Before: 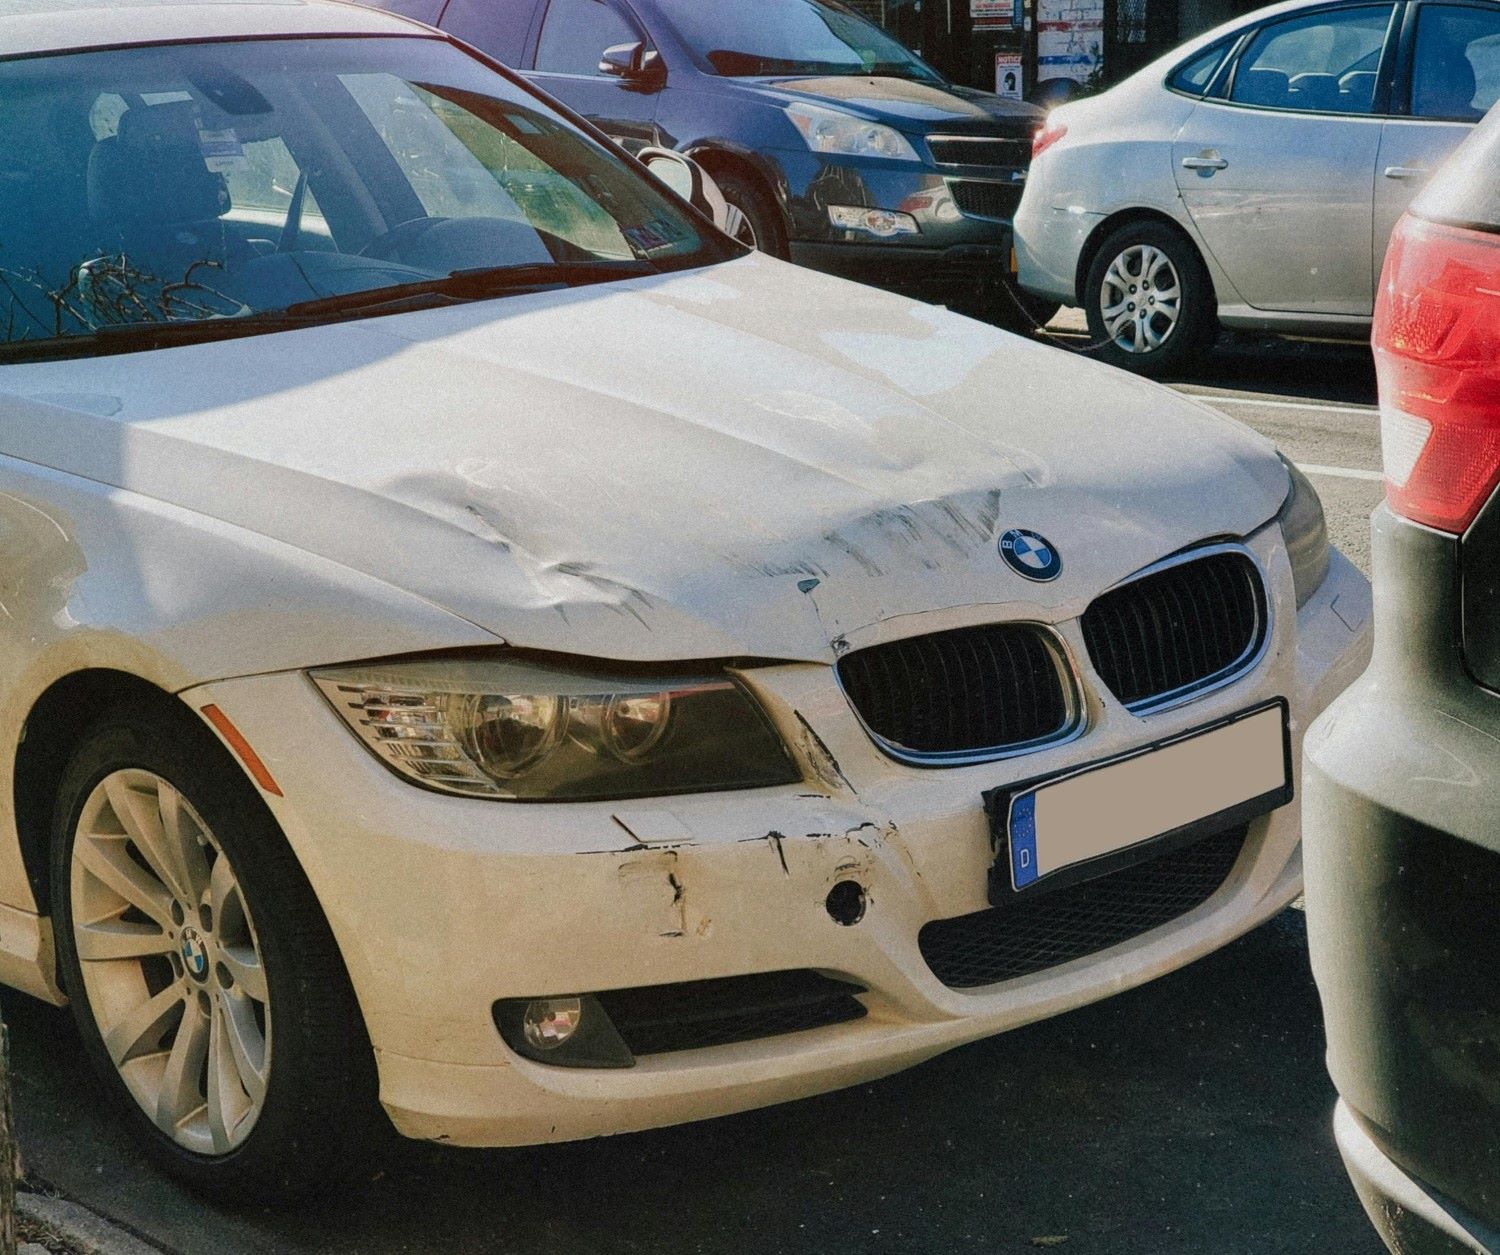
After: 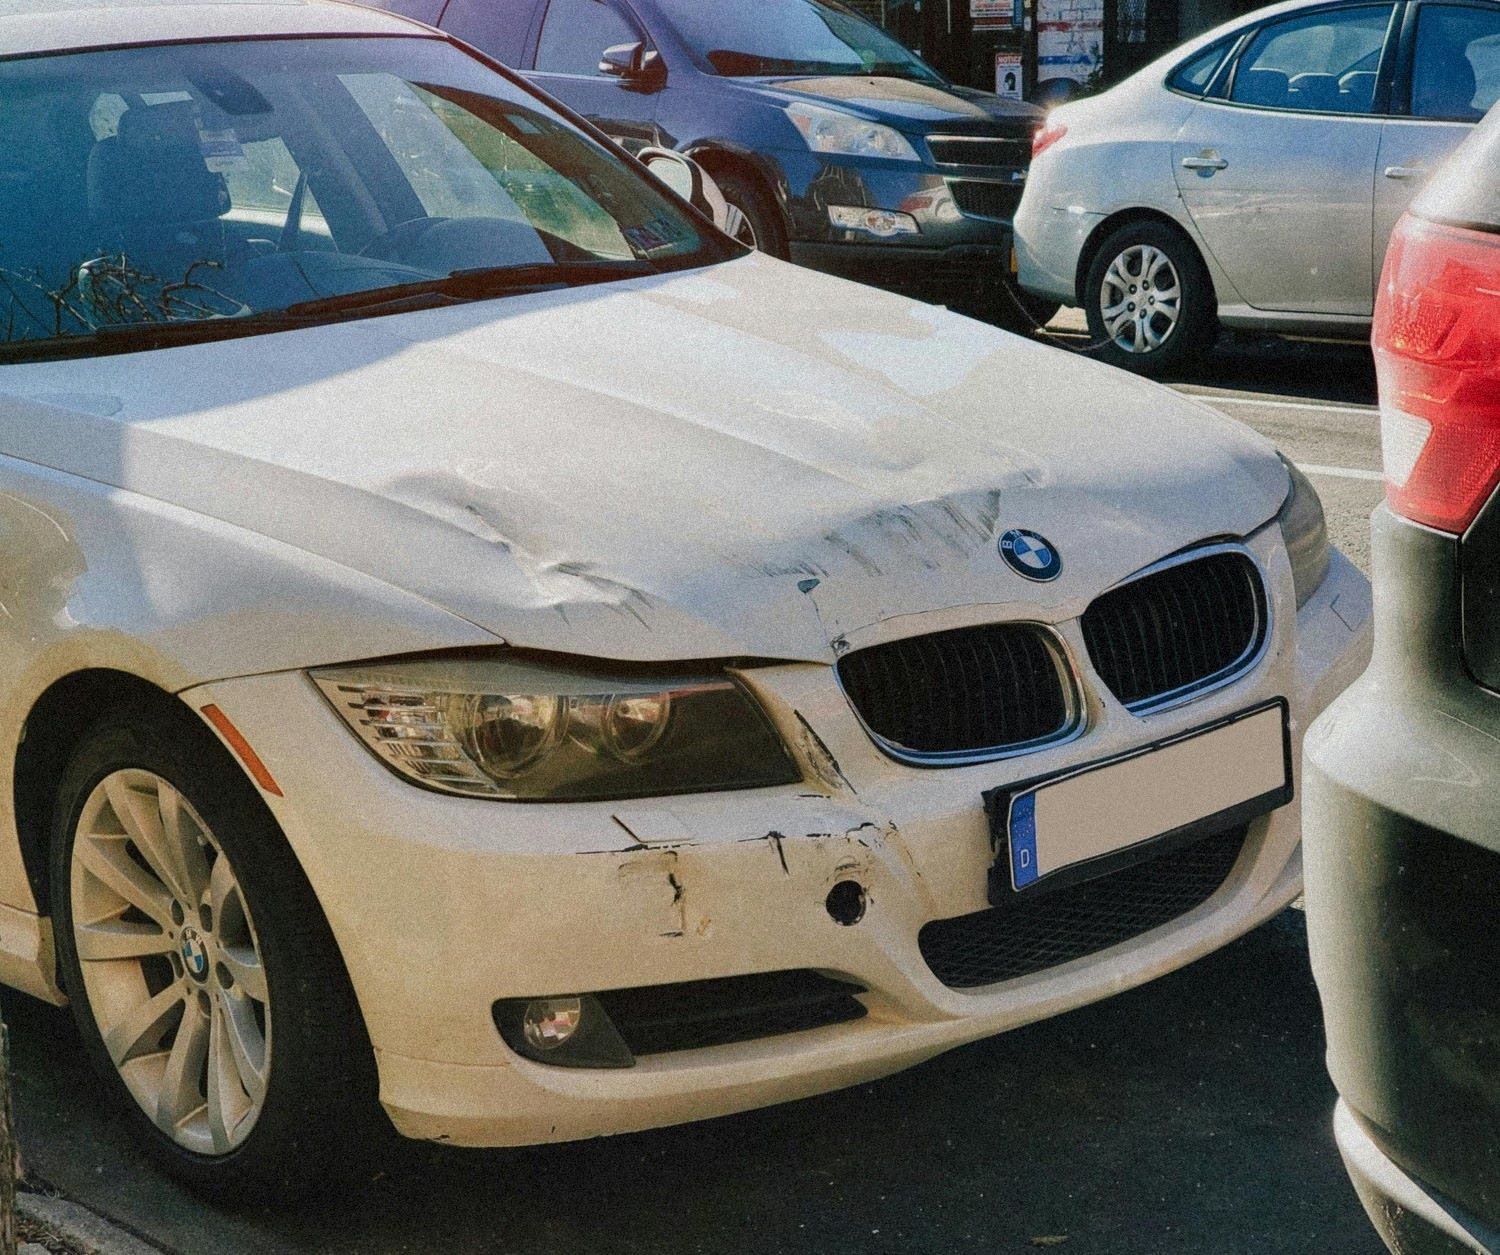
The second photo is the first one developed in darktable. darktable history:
white balance: emerald 1
grain: mid-tones bias 0%
